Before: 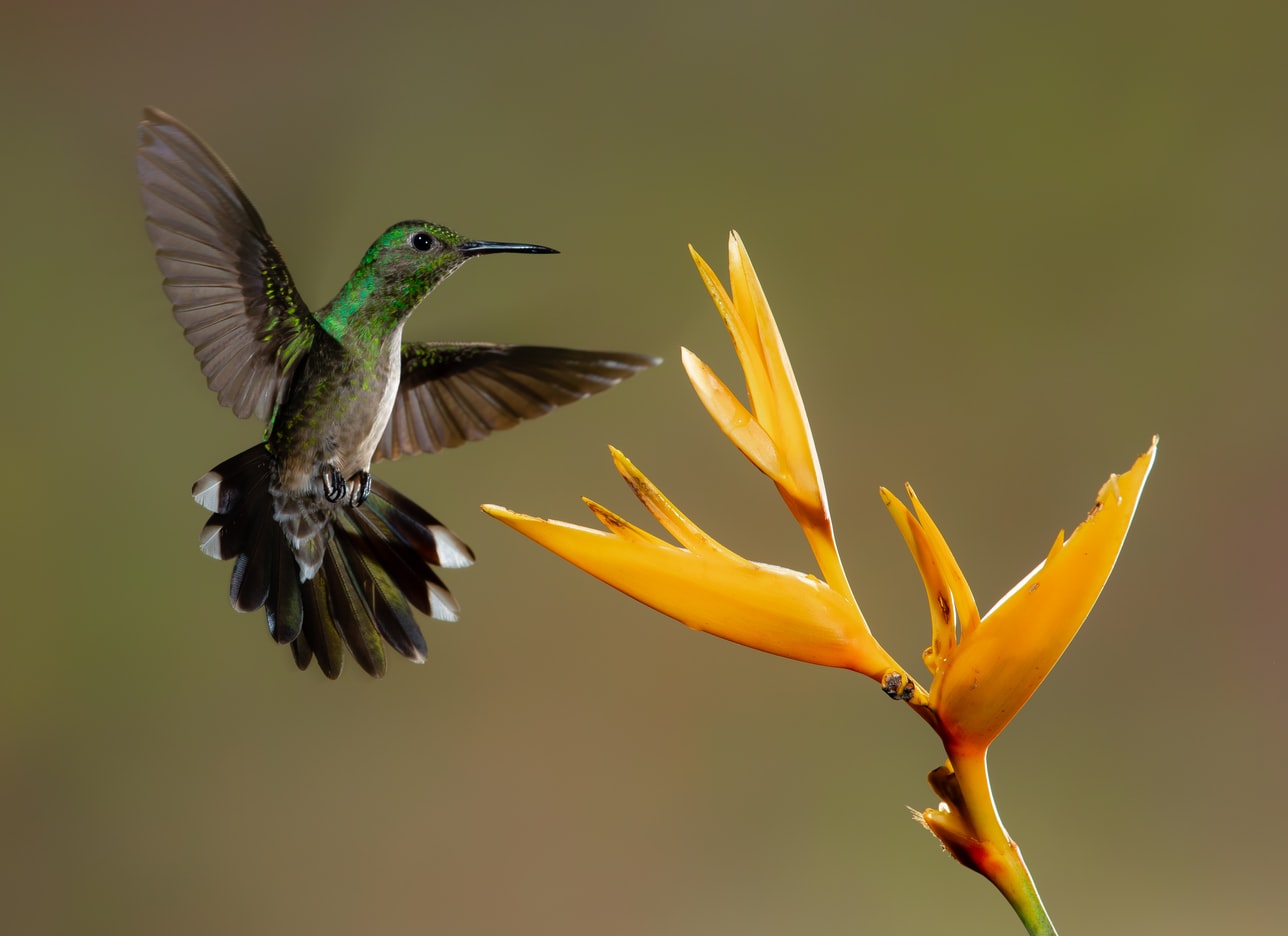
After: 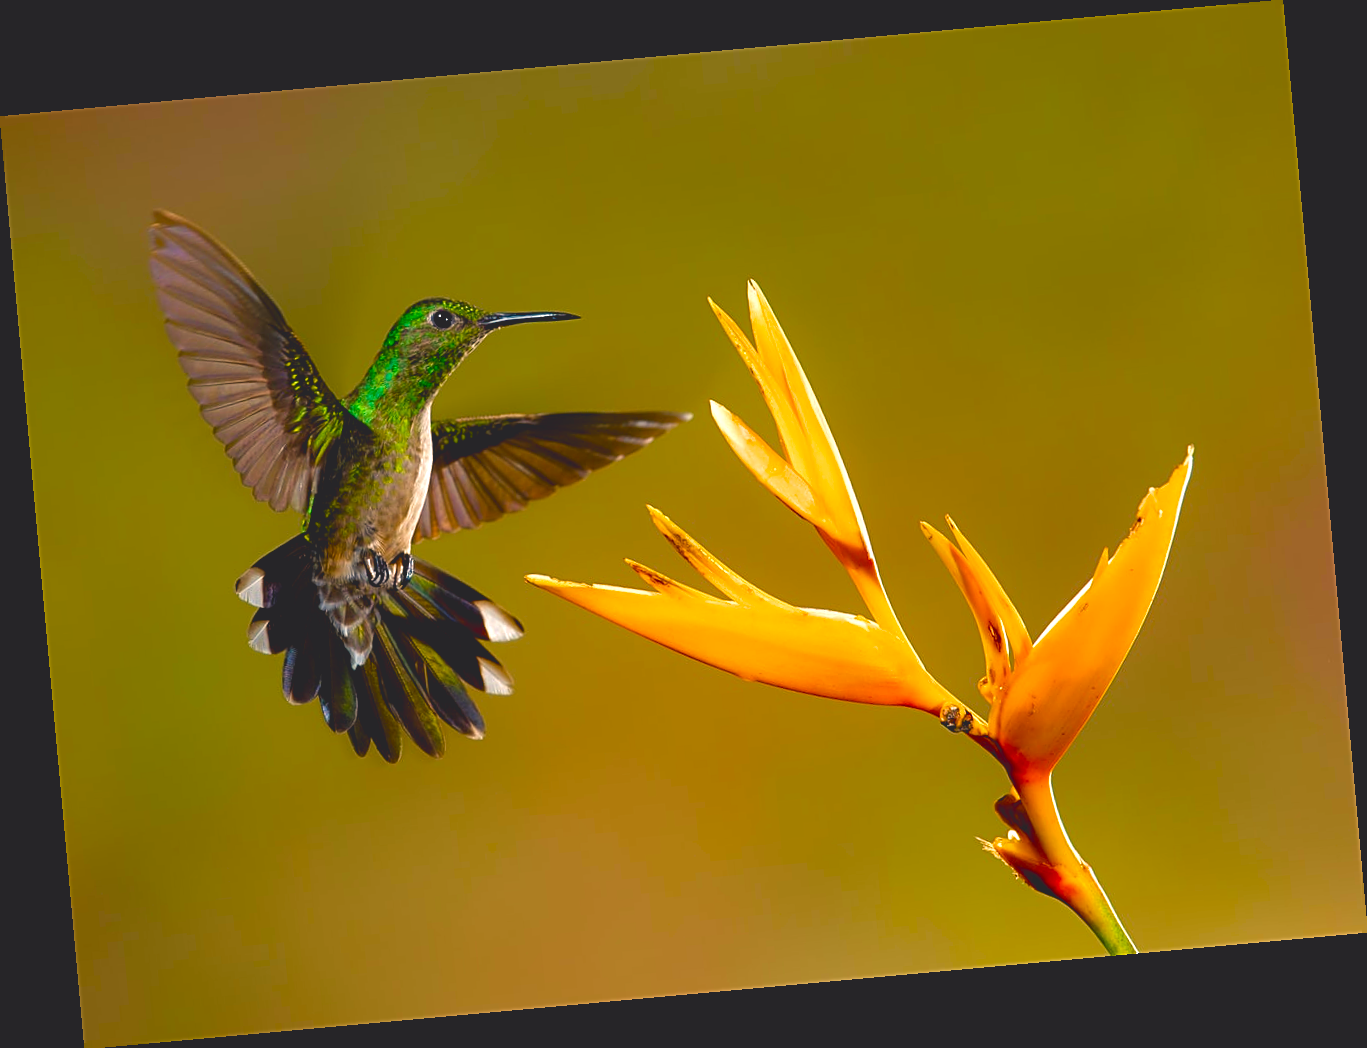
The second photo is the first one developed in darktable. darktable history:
exposure: black level correction 0.005, exposure 0.286 EV, compensate highlight preservation false
rotate and perspective: rotation -5.2°, automatic cropping off
color balance rgb: shadows lift › chroma 2%, shadows lift › hue 247.2°, power › chroma 0.3%, power › hue 25.2°, highlights gain › chroma 3%, highlights gain › hue 60°, global offset › luminance 2%, perceptual saturation grading › global saturation 20%, perceptual saturation grading › highlights -20%, perceptual saturation grading › shadows 30%
sharpen: on, module defaults
velvia: strength 51%, mid-tones bias 0.51
